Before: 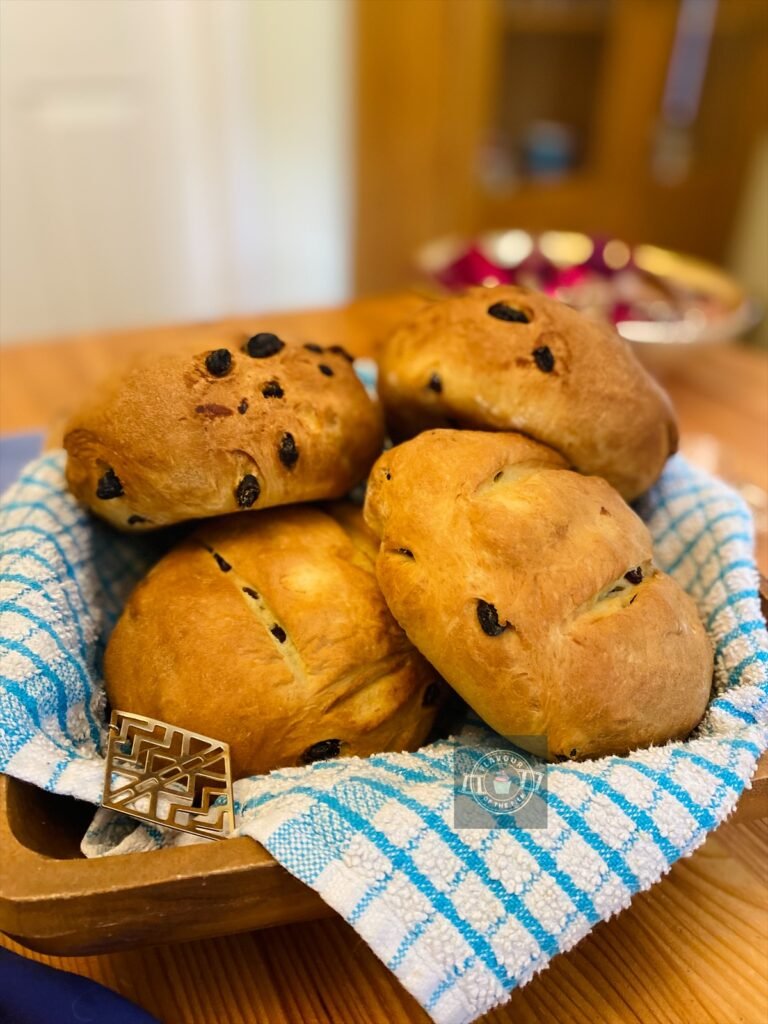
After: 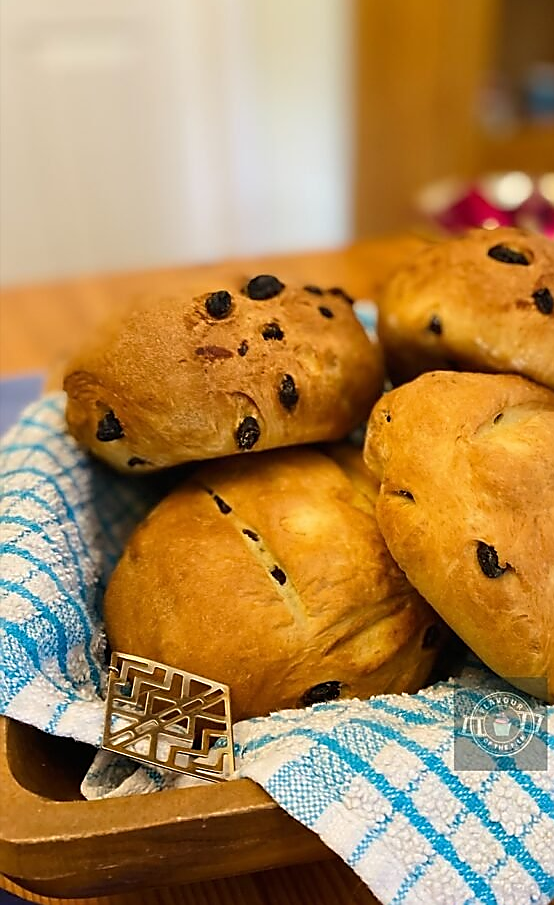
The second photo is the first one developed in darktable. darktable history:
sharpen: radius 1.362, amount 1.261, threshold 0.826
crop: top 5.761%, right 27.838%, bottom 5.787%
